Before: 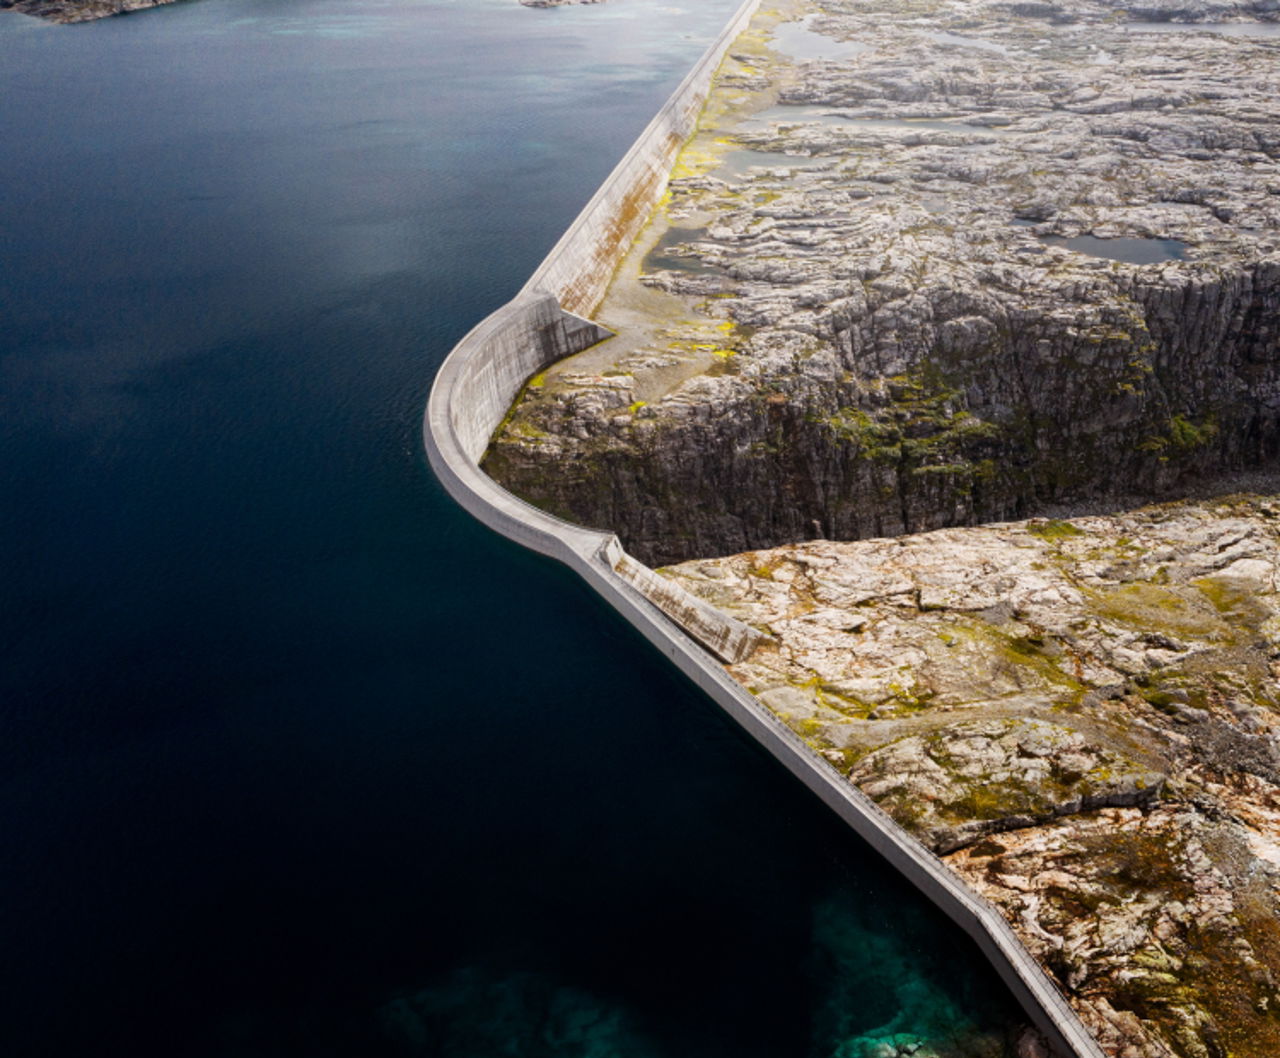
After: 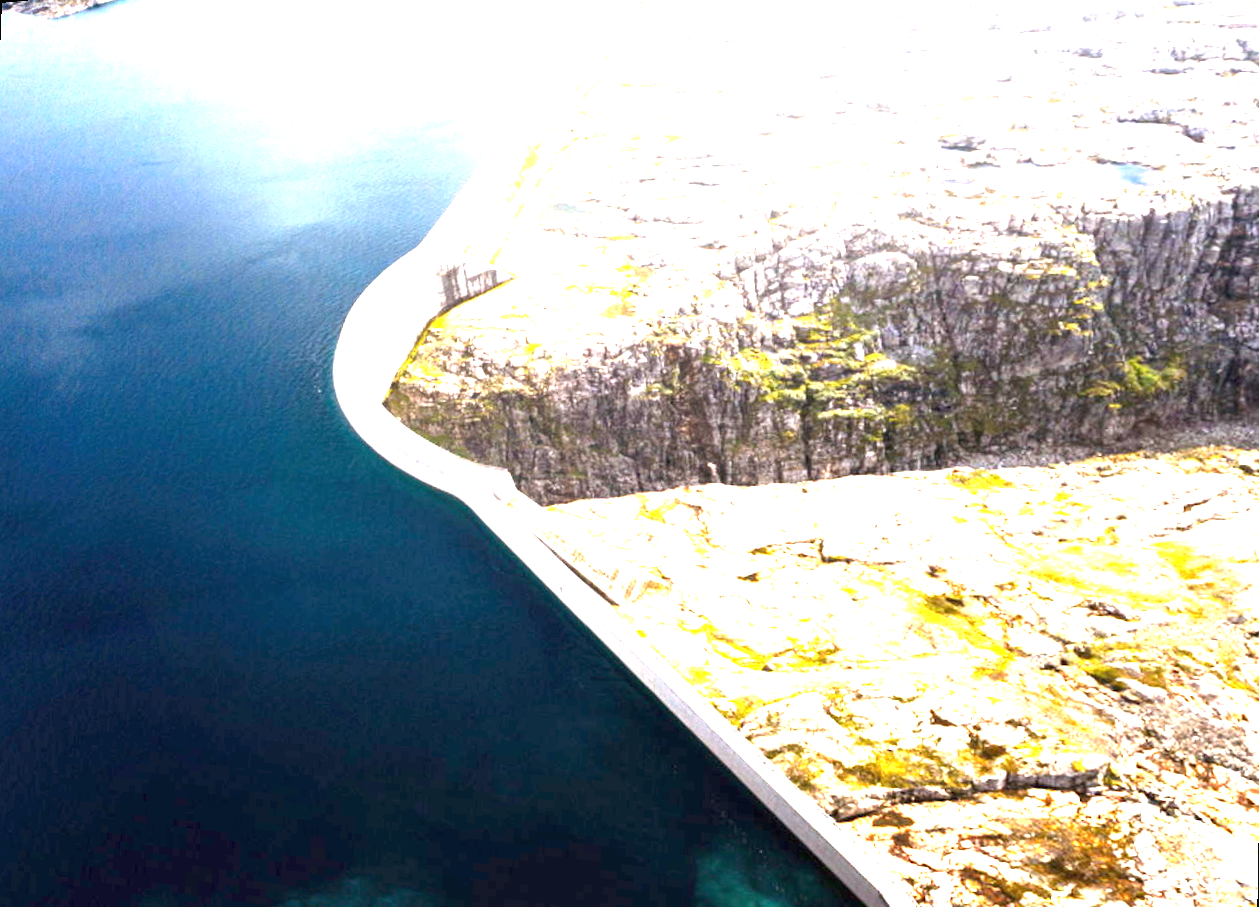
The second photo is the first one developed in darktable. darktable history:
white balance: red 0.986, blue 1.01
exposure: black level correction 0, exposure 1.3 EV, compensate exposure bias true, compensate highlight preservation false
rotate and perspective: rotation 1.69°, lens shift (vertical) -0.023, lens shift (horizontal) -0.291, crop left 0.025, crop right 0.988, crop top 0.092, crop bottom 0.842
